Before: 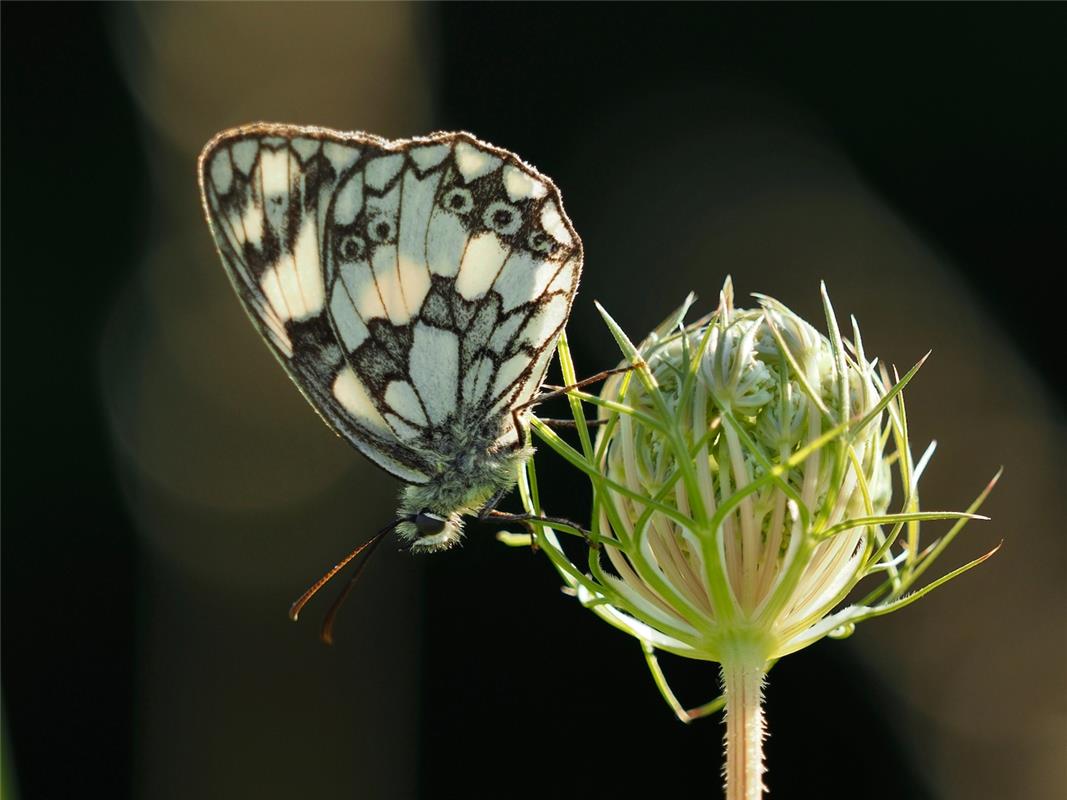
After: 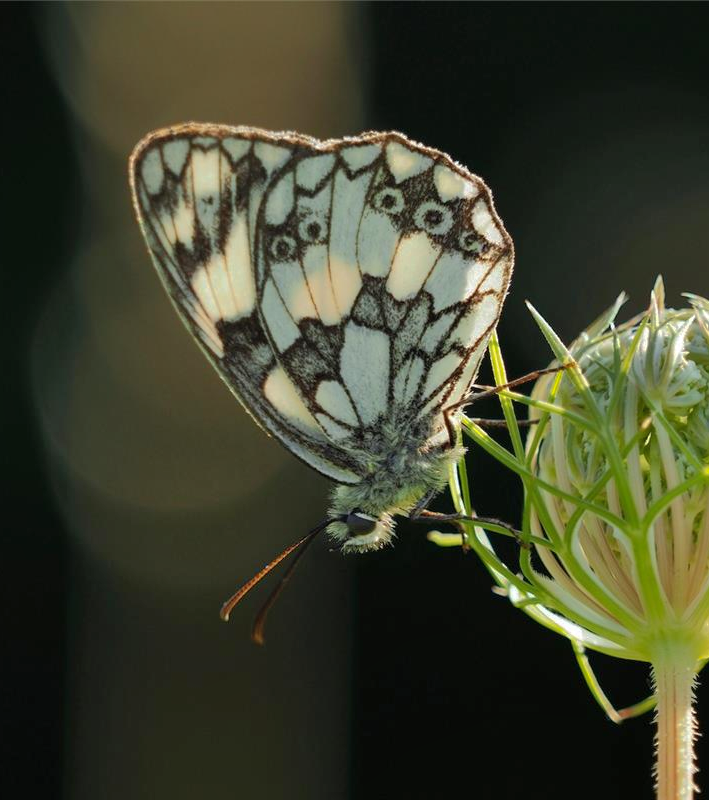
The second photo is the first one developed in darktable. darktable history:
crop and rotate: left 6.522%, right 26.964%
shadows and highlights: shadows 39.23, highlights -59.96
color calibration: illuminant same as pipeline (D50), adaptation XYZ, x 0.346, y 0.357, temperature 5004.23 K
